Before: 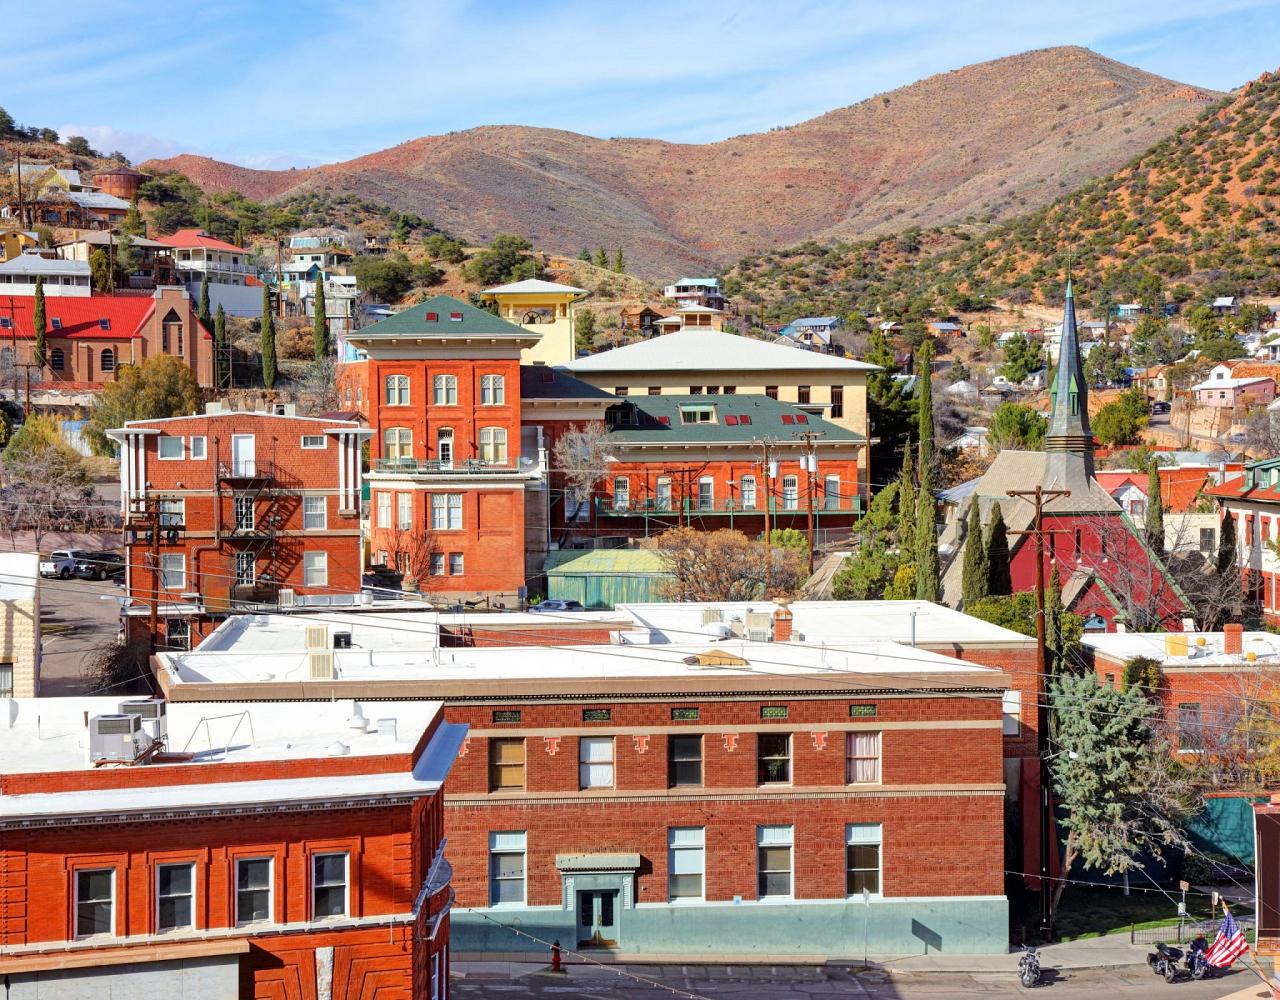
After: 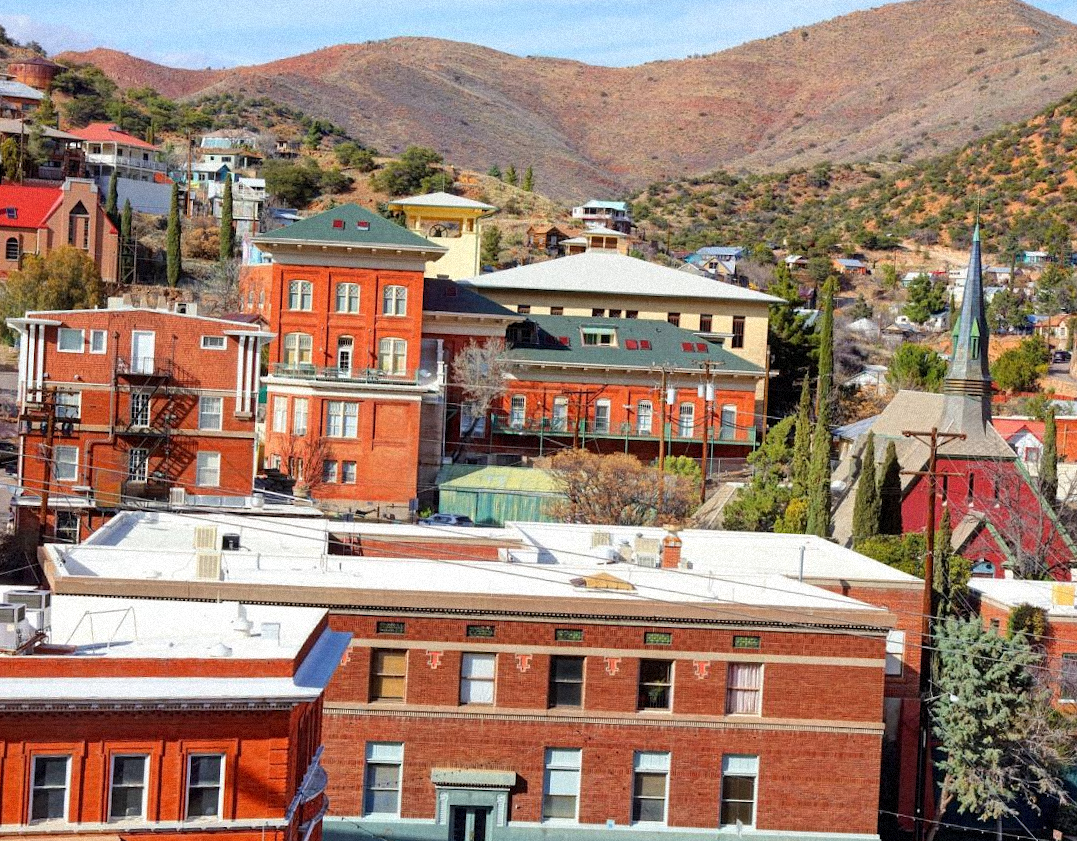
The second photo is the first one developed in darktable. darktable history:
crop and rotate: angle -3.27°, left 5.211%, top 5.211%, right 4.607%, bottom 4.607%
grain: mid-tones bias 0%
